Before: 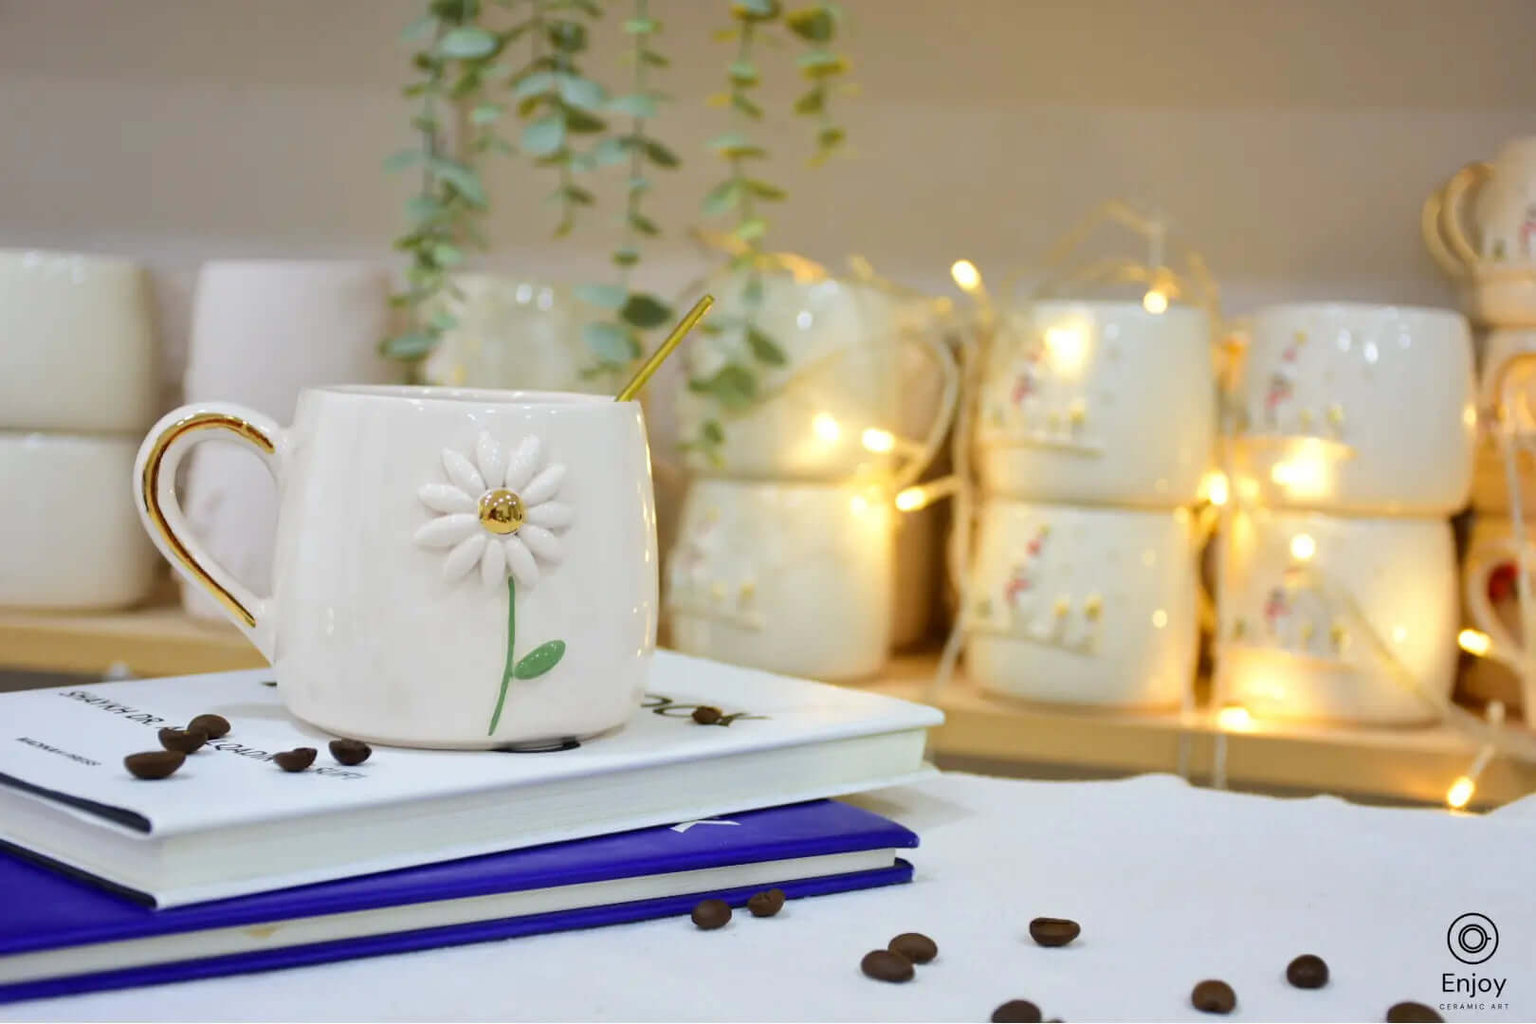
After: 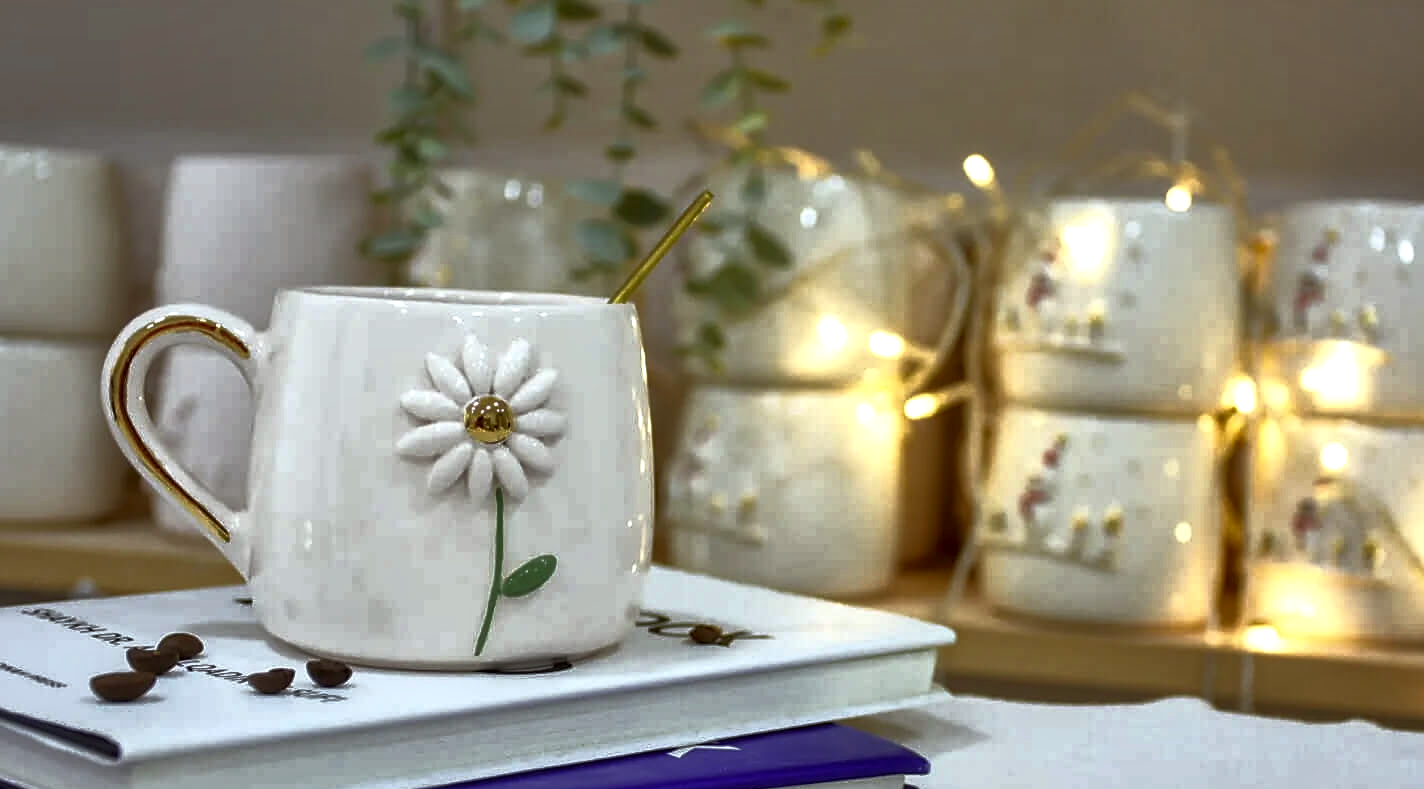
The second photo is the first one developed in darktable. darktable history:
exposure: exposure 0.195 EV, compensate highlight preservation false
crop and rotate: left 2.479%, top 11.188%, right 9.596%, bottom 15.677%
shadows and highlights: shadows 52.23, highlights -28.47, soften with gaussian
sharpen: radius 1.902, amount 0.406, threshold 1.279
base curve: curves: ch0 [(0, 0) (0.564, 0.291) (0.802, 0.731) (1, 1)]
local contrast: detail 130%
color correction: highlights a* -2.75, highlights b* -2.24, shadows a* 2.16, shadows b* 2.97
